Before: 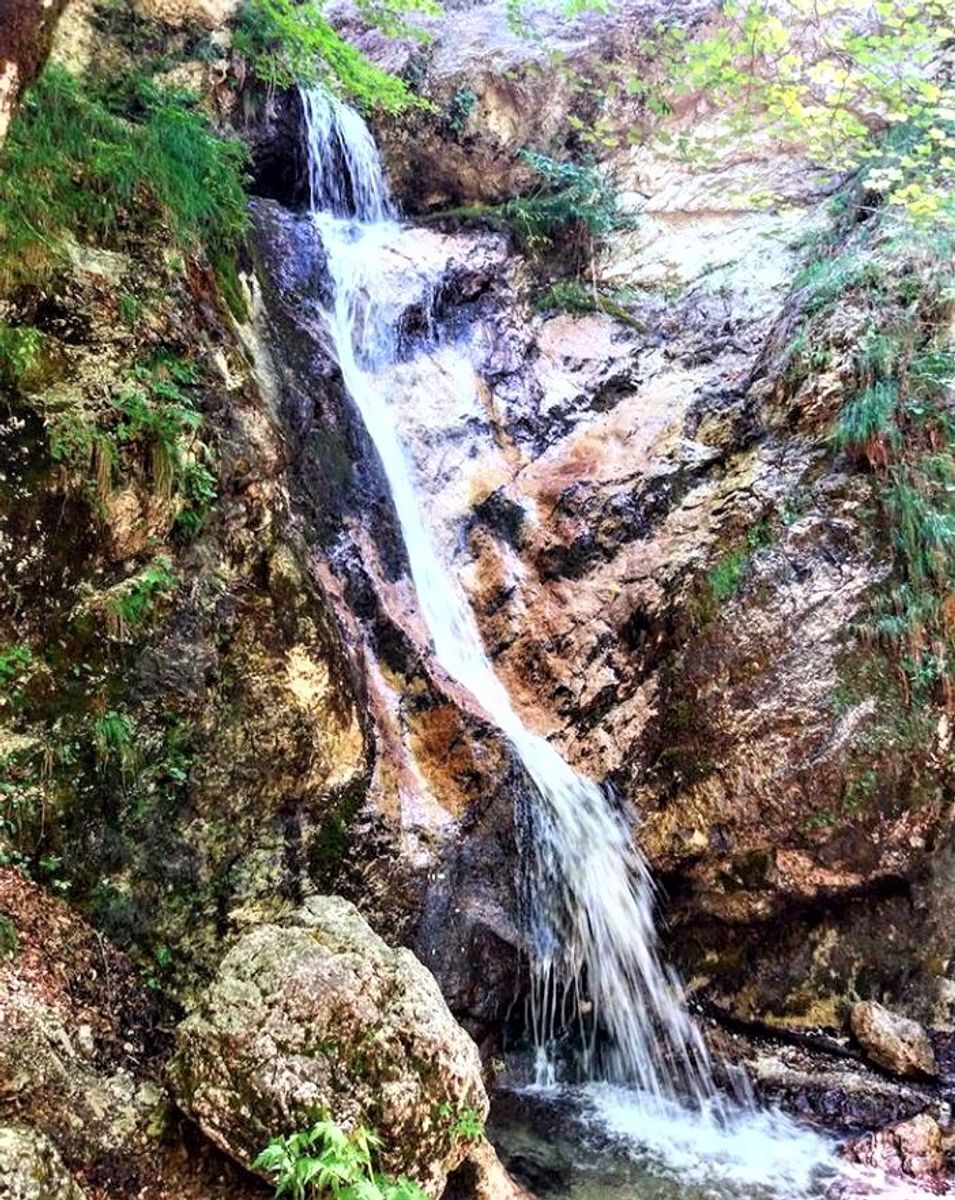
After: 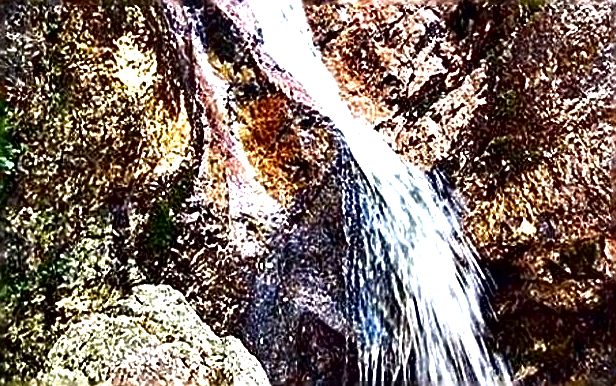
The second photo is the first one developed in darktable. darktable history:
contrast brightness saturation: brightness -0.254, saturation 0.204
exposure: black level correction 0, exposure 0.693 EV, compensate highlight preservation false
crop: left 18.036%, top 50.977%, right 17.383%, bottom 16.823%
local contrast: mode bilateral grid, contrast 20, coarseness 51, detail 132%, midtone range 0.2
sharpen: amount 1.862
